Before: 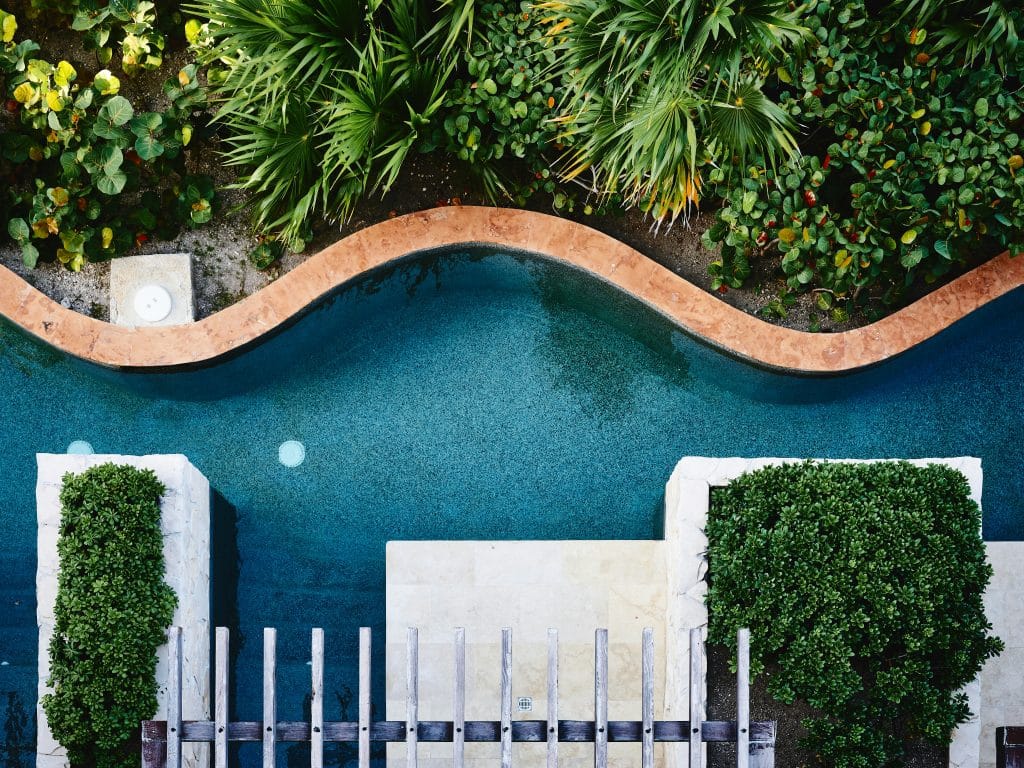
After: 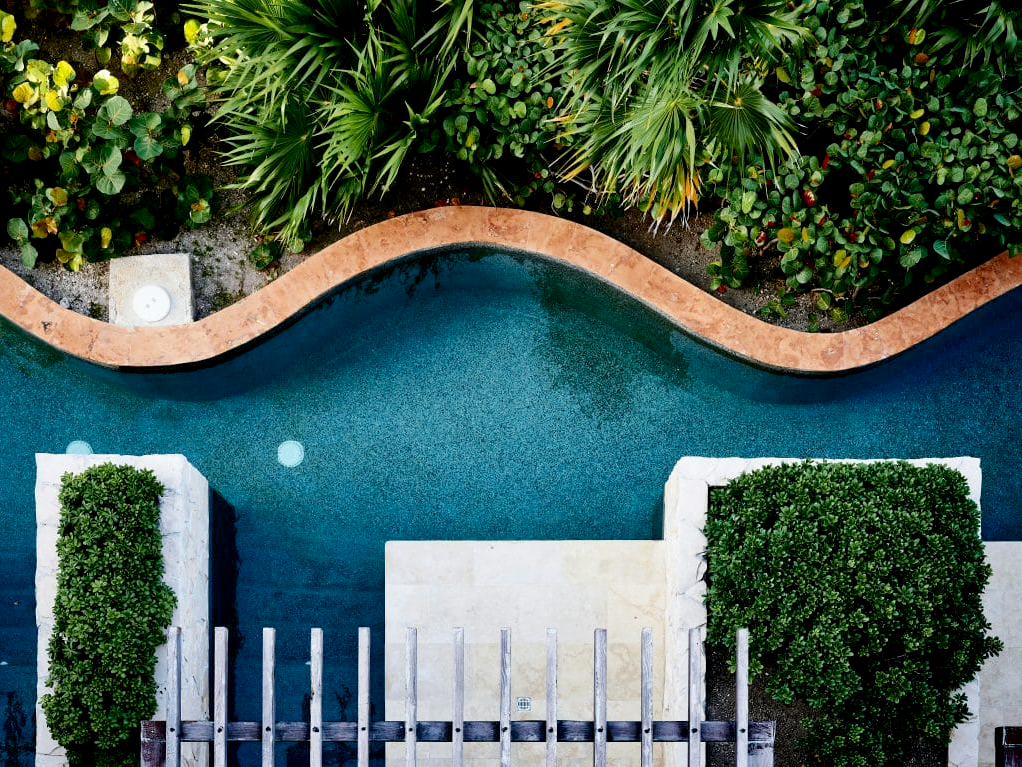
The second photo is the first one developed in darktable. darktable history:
exposure: black level correction 0.009, compensate highlight preservation false
crop and rotate: left 0.126%
